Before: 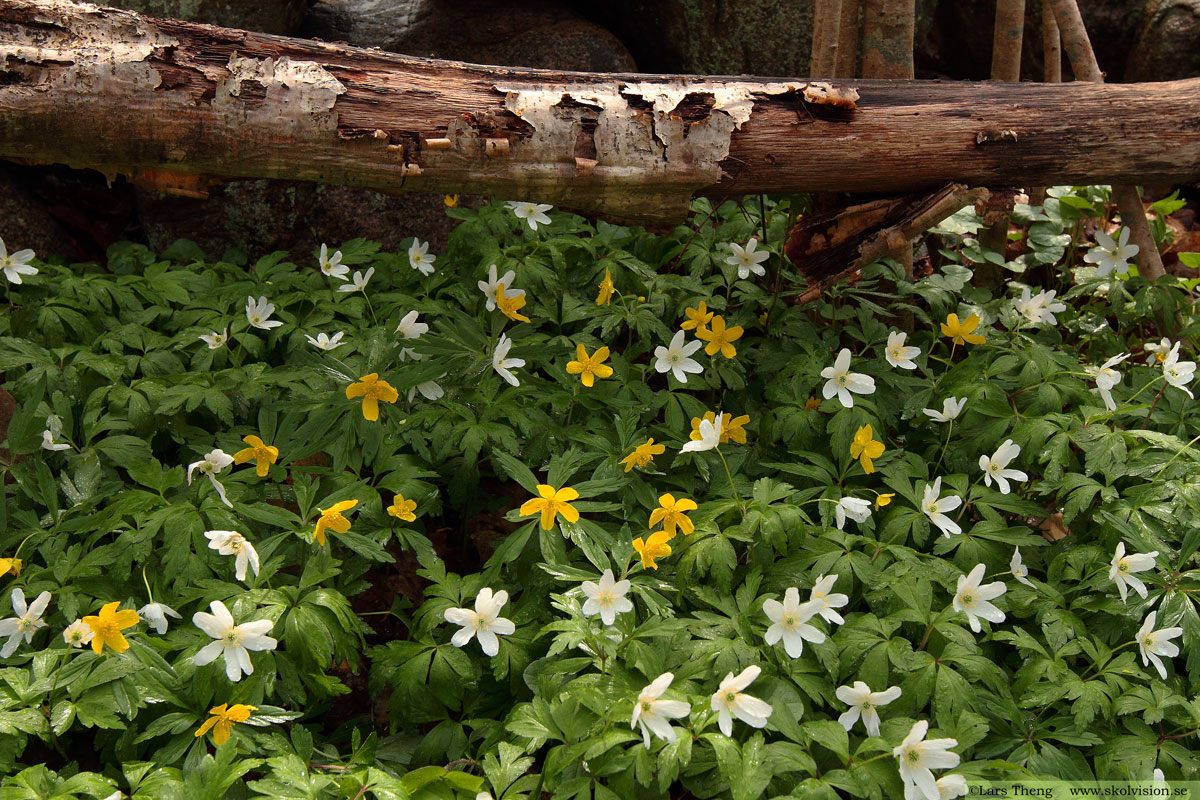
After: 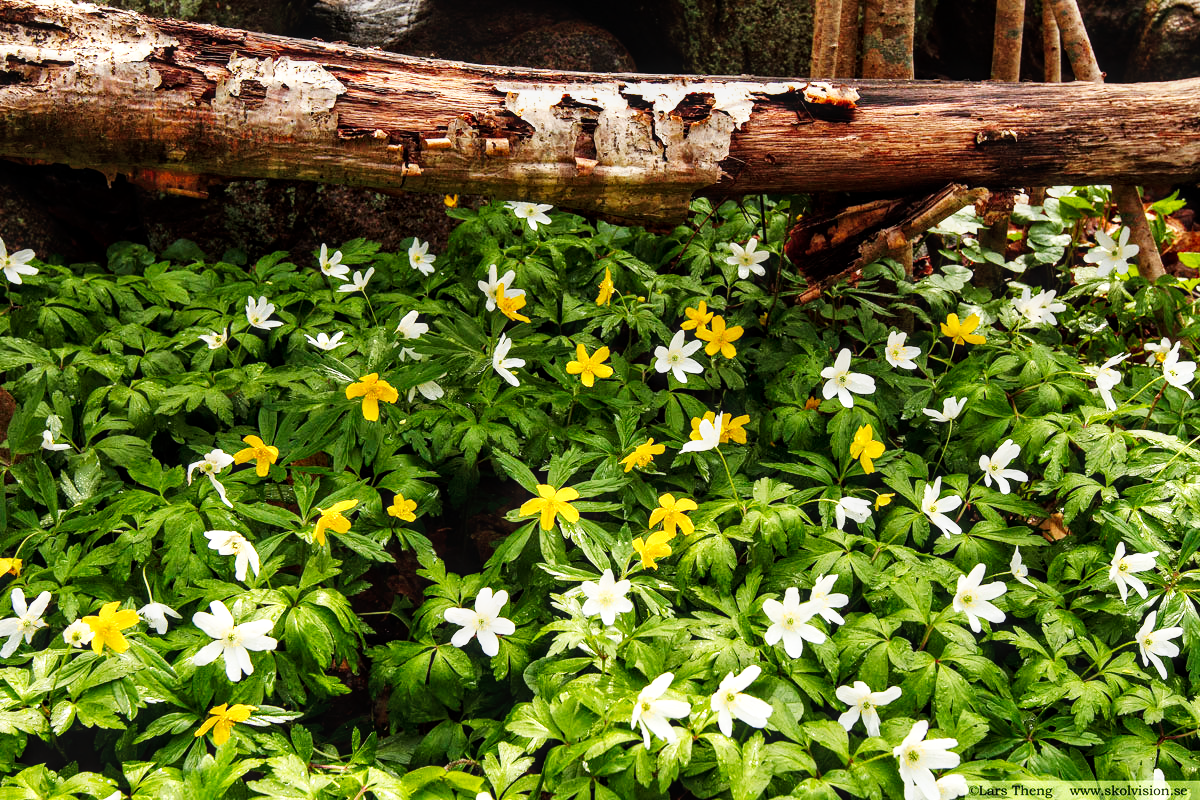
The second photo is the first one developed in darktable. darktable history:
local contrast: on, module defaults
exposure: exposure -0.021 EV, compensate highlight preservation false
base curve: curves: ch0 [(0, 0) (0.007, 0.004) (0.027, 0.03) (0.046, 0.07) (0.207, 0.54) (0.442, 0.872) (0.673, 0.972) (1, 1)], preserve colors none
shadows and highlights: shadows 12, white point adjustment 1.2, soften with gaussian
